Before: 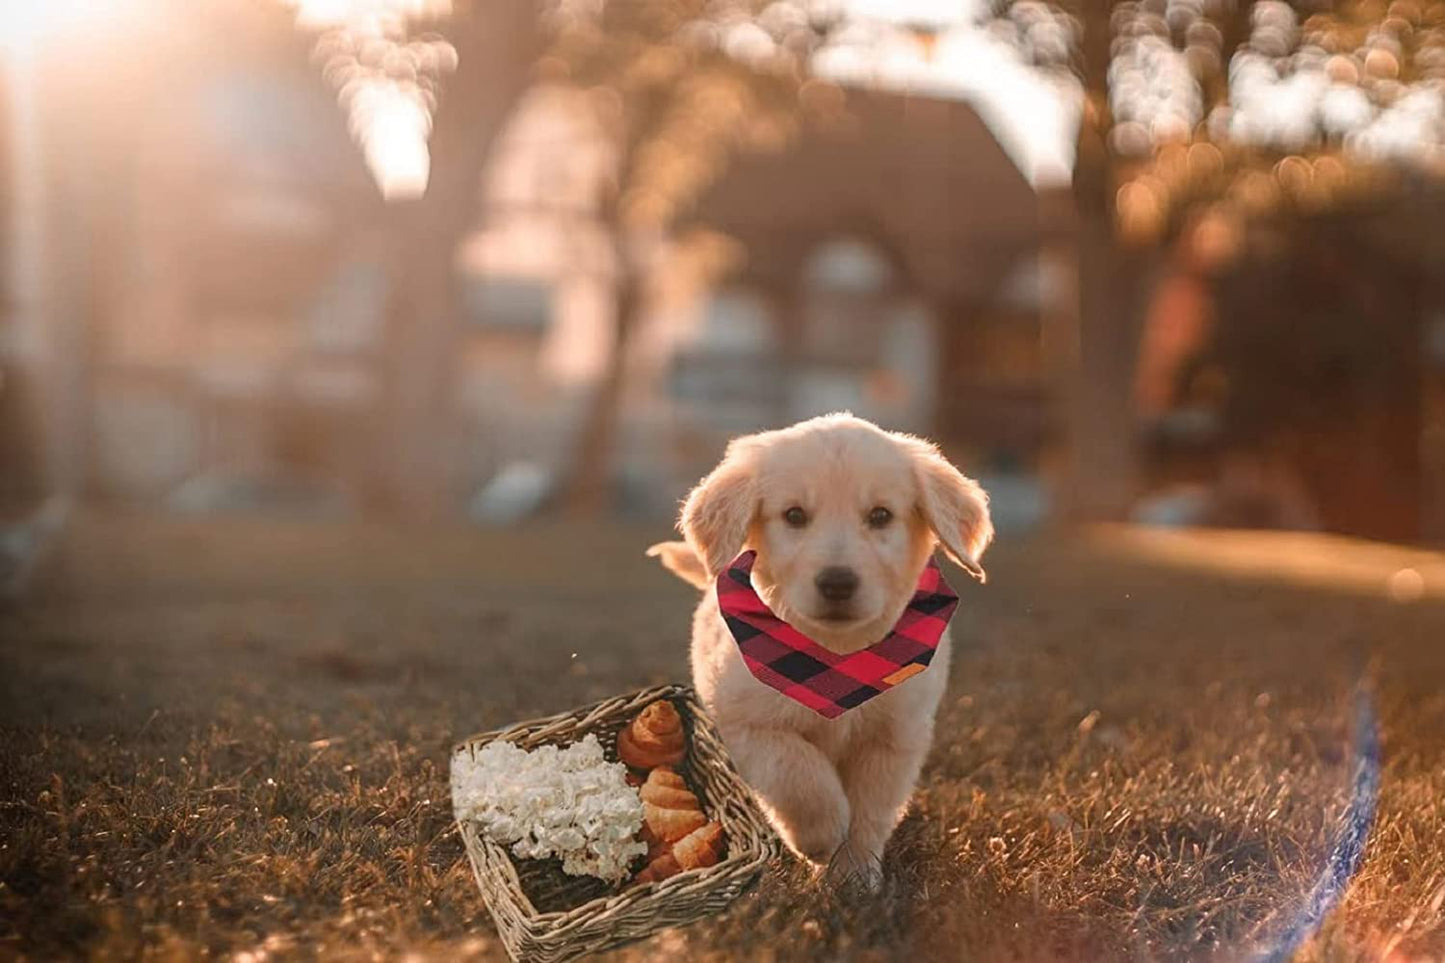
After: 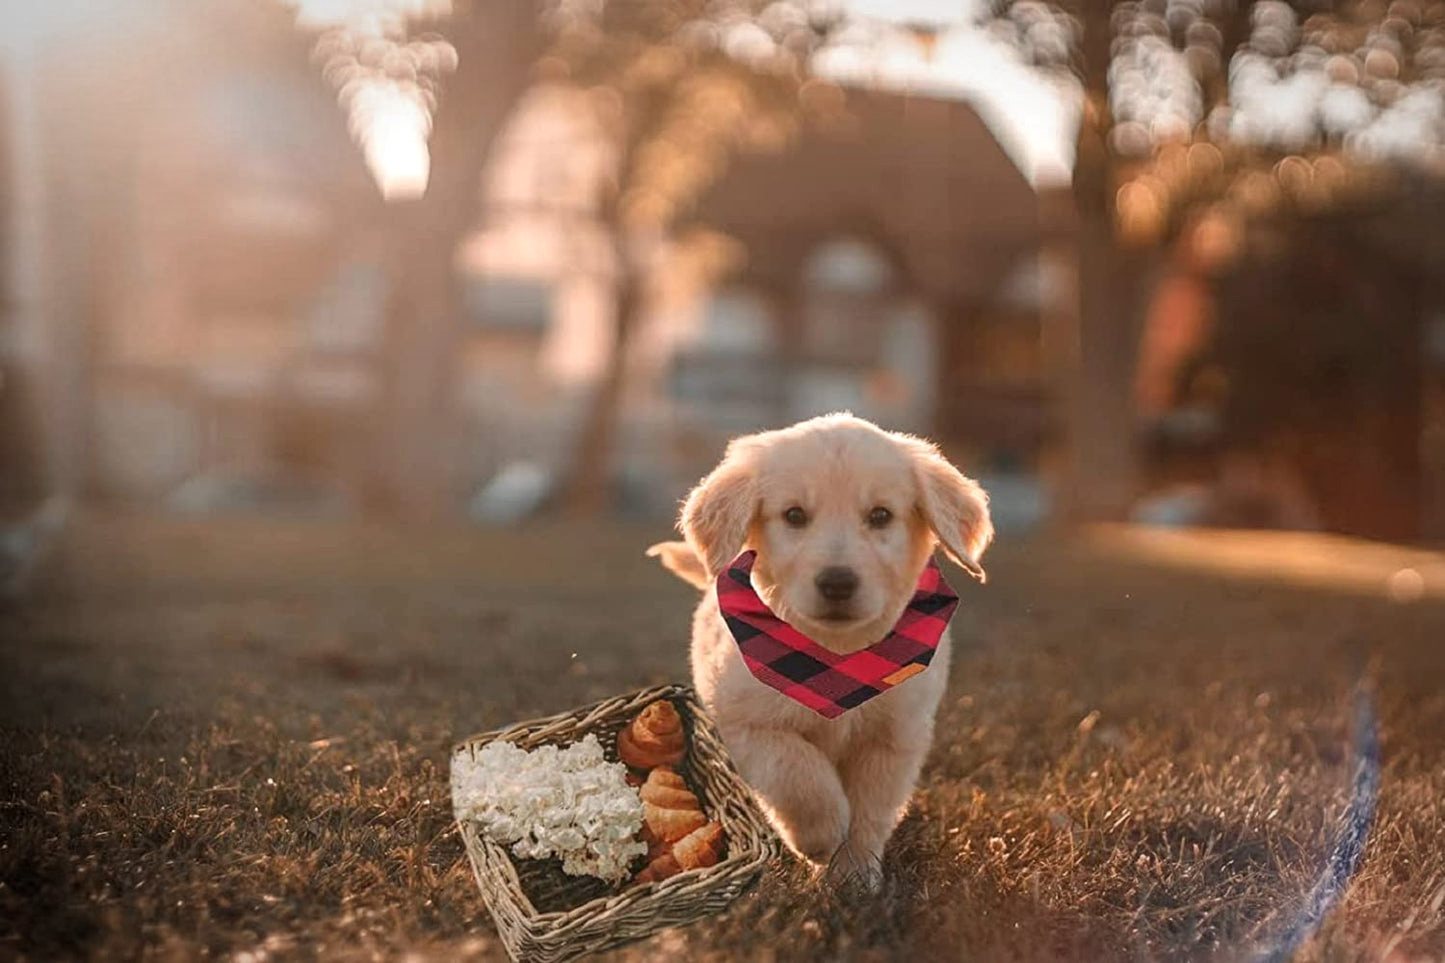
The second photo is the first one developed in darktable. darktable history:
local contrast: highlights 101%, shadows 98%, detail 119%, midtone range 0.2
vignetting: brightness -0.399, saturation -0.297, automatic ratio true
